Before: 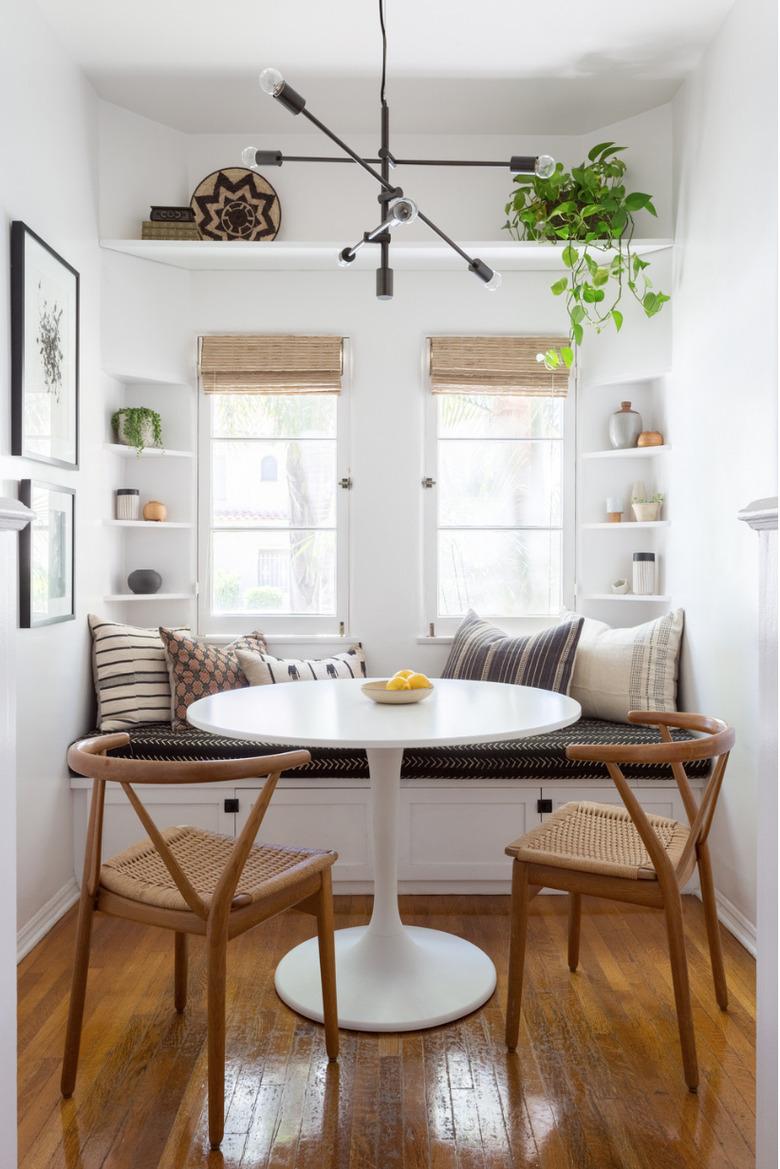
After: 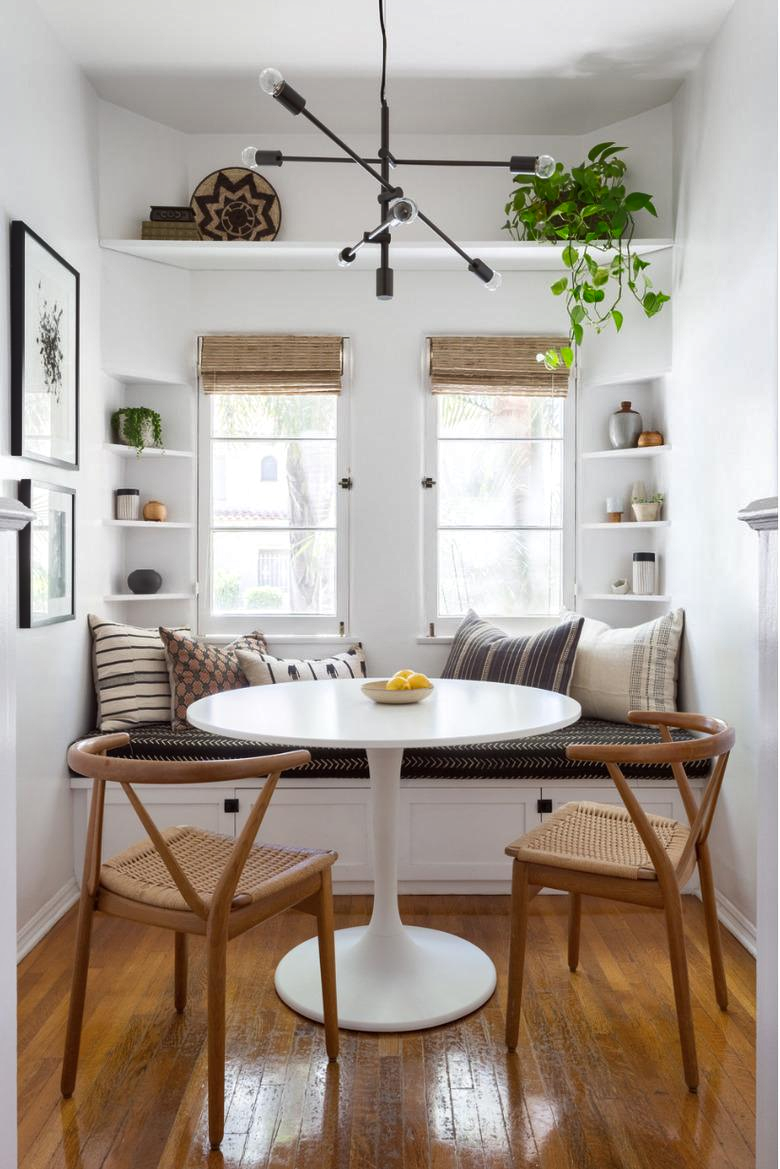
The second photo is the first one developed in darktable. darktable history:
shadows and highlights: white point adjustment 1.02, soften with gaussian
